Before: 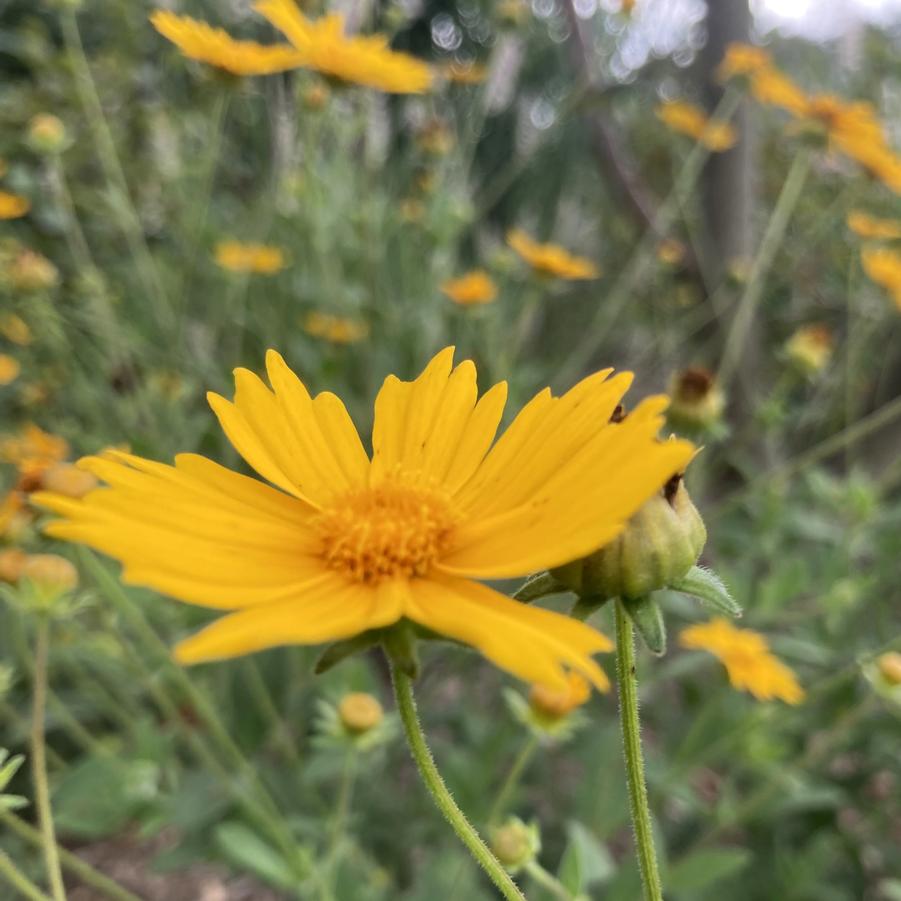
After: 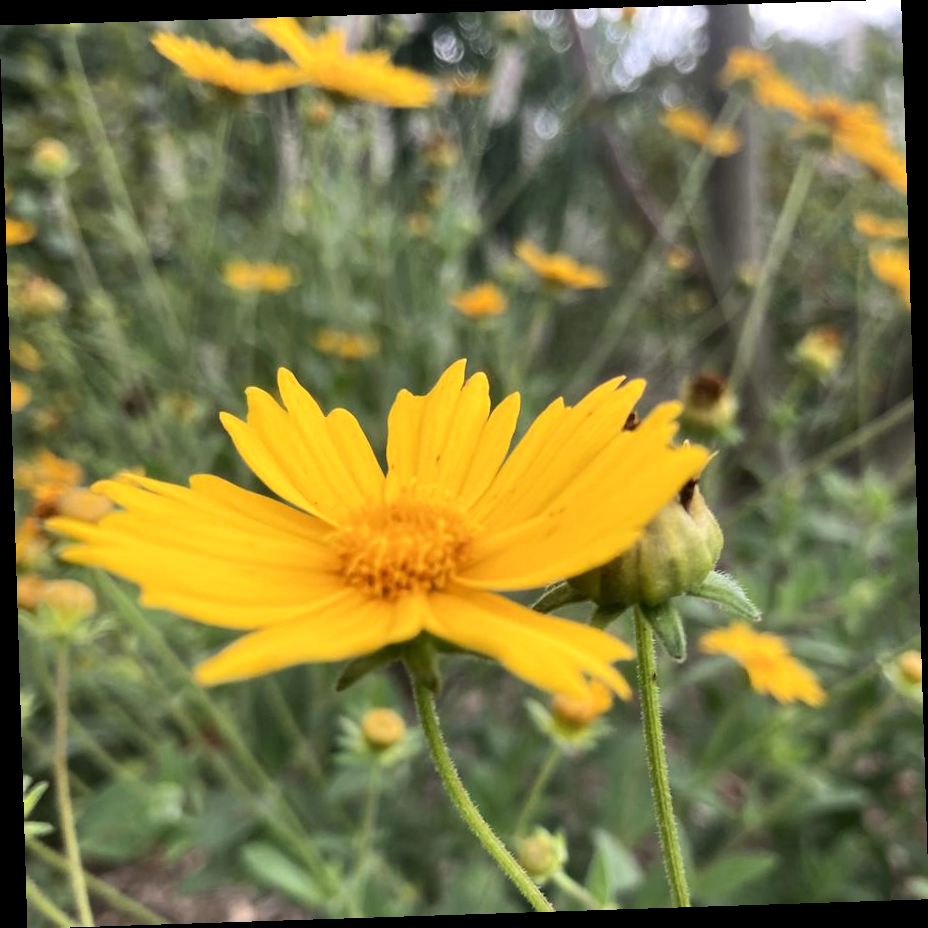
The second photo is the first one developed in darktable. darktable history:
rotate and perspective: rotation -1.77°, lens shift (horizontal) 0.004, automatic cropping off
tone equalizer: -8 EV -0.417 EV, -7 EV -0.389 EV, -6 EV -0.333 EV, -5 EV -0.222 EV, -3 EV 0.222 EV, -2 EV 0.333 EV, -1 EV 0.389 EV, +0 EV 0.417 EV, edges refinement/feathering 500, mask exposure compensation -1.57 EV, preserve details no
